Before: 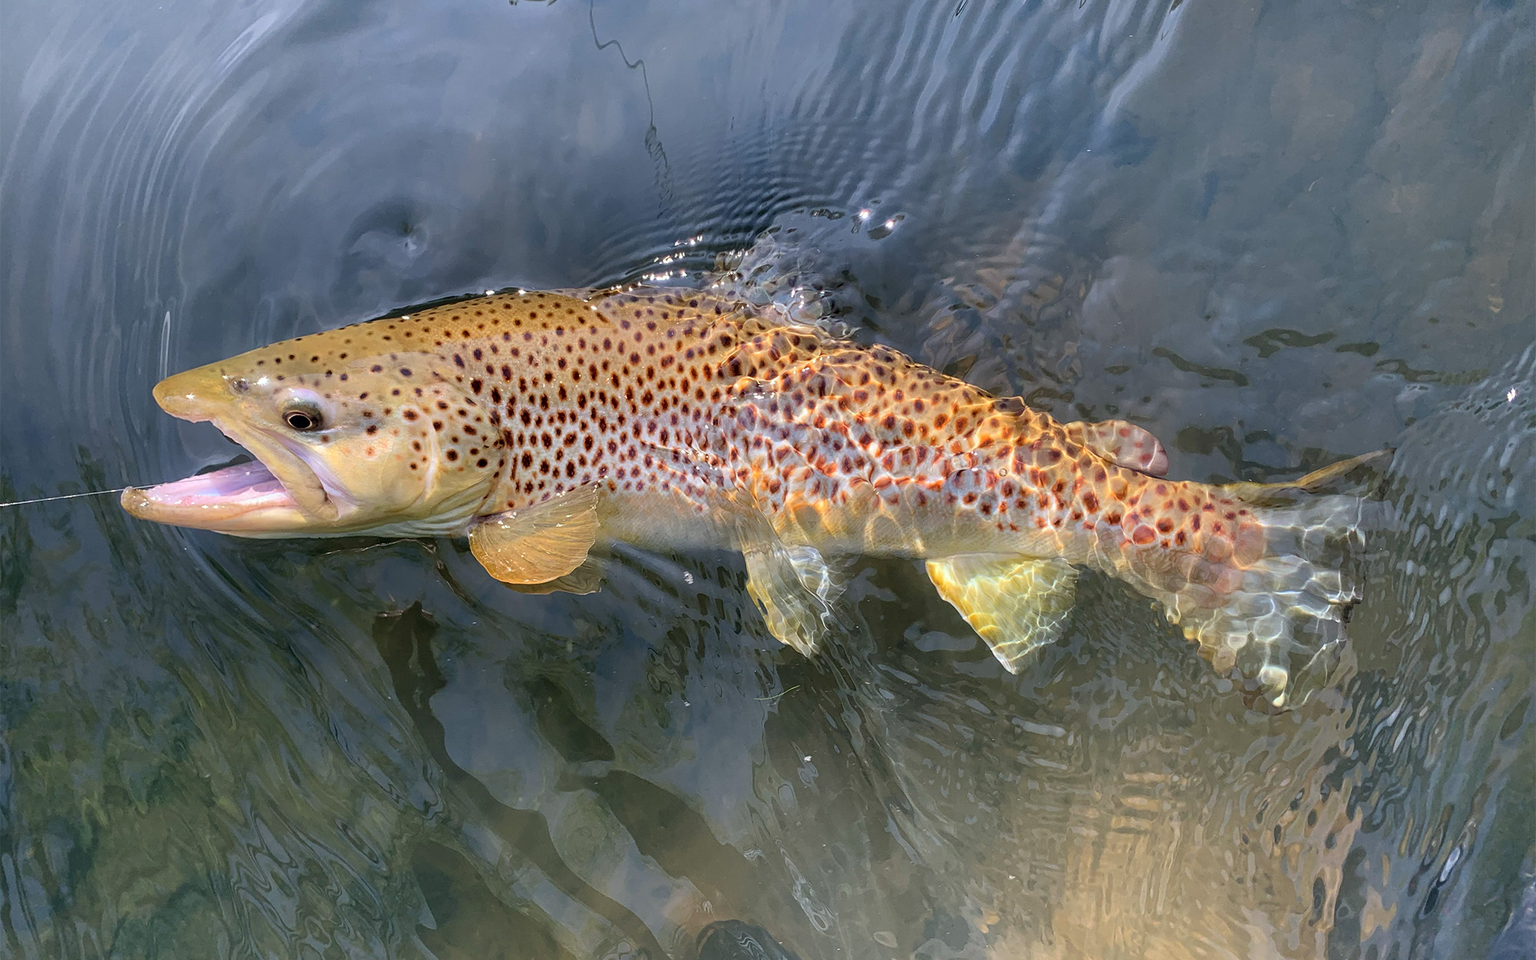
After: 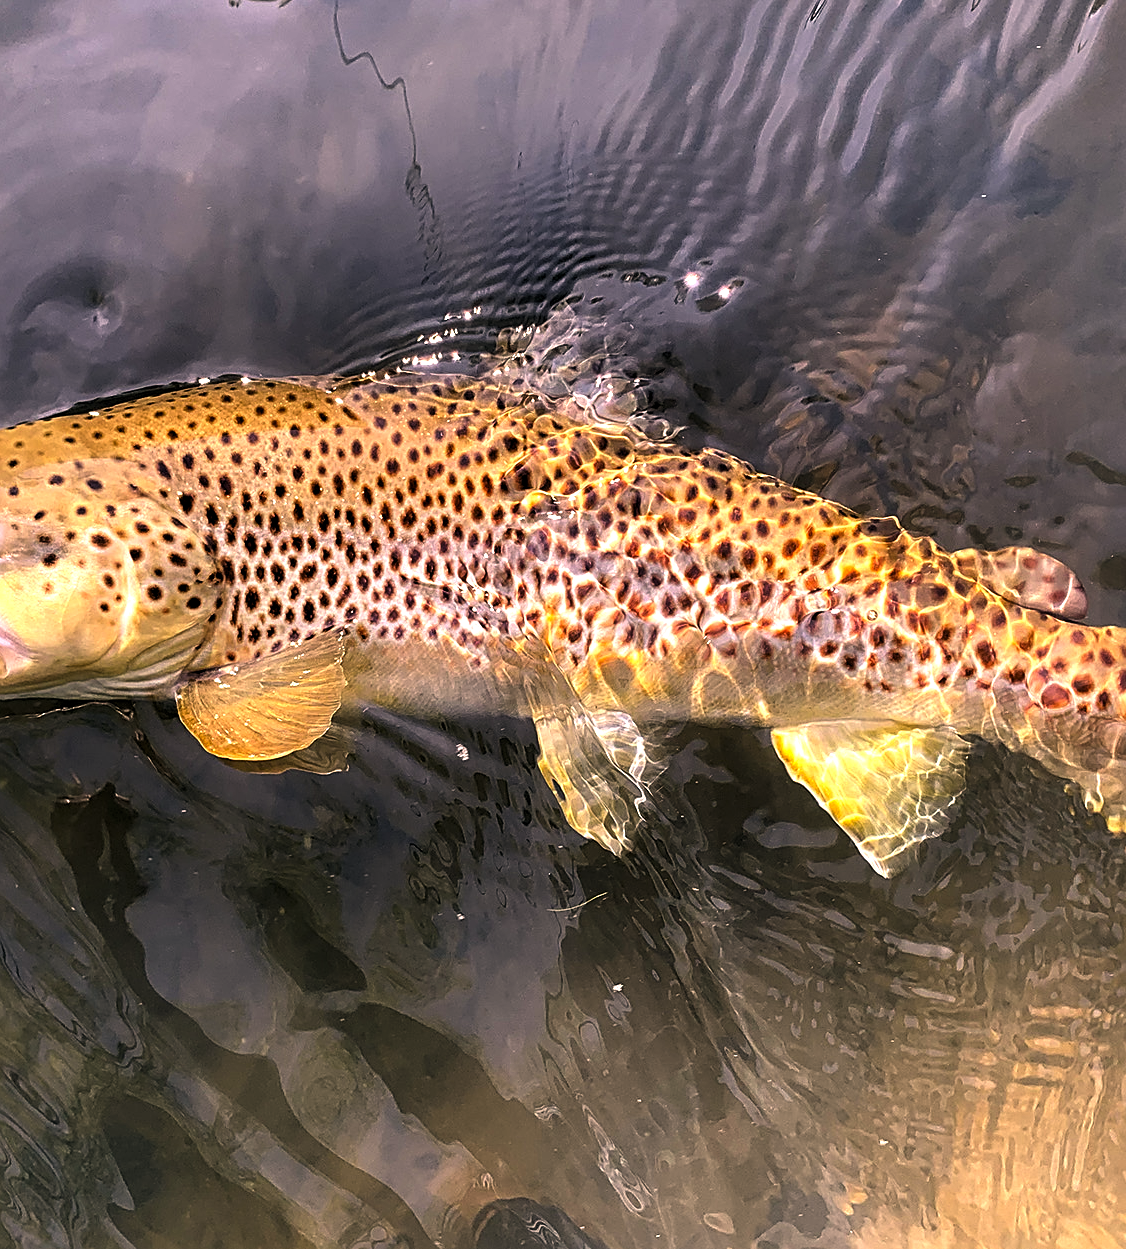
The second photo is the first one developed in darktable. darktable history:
sharpen: on, module defaults
color correction: highlights a* 17.78, highlights b* 18.53
levels: black 0.013%, levels [0.044, 0.475, 0.791]
crop: left 21.721%, right 21.976%, bottom 0.009%
